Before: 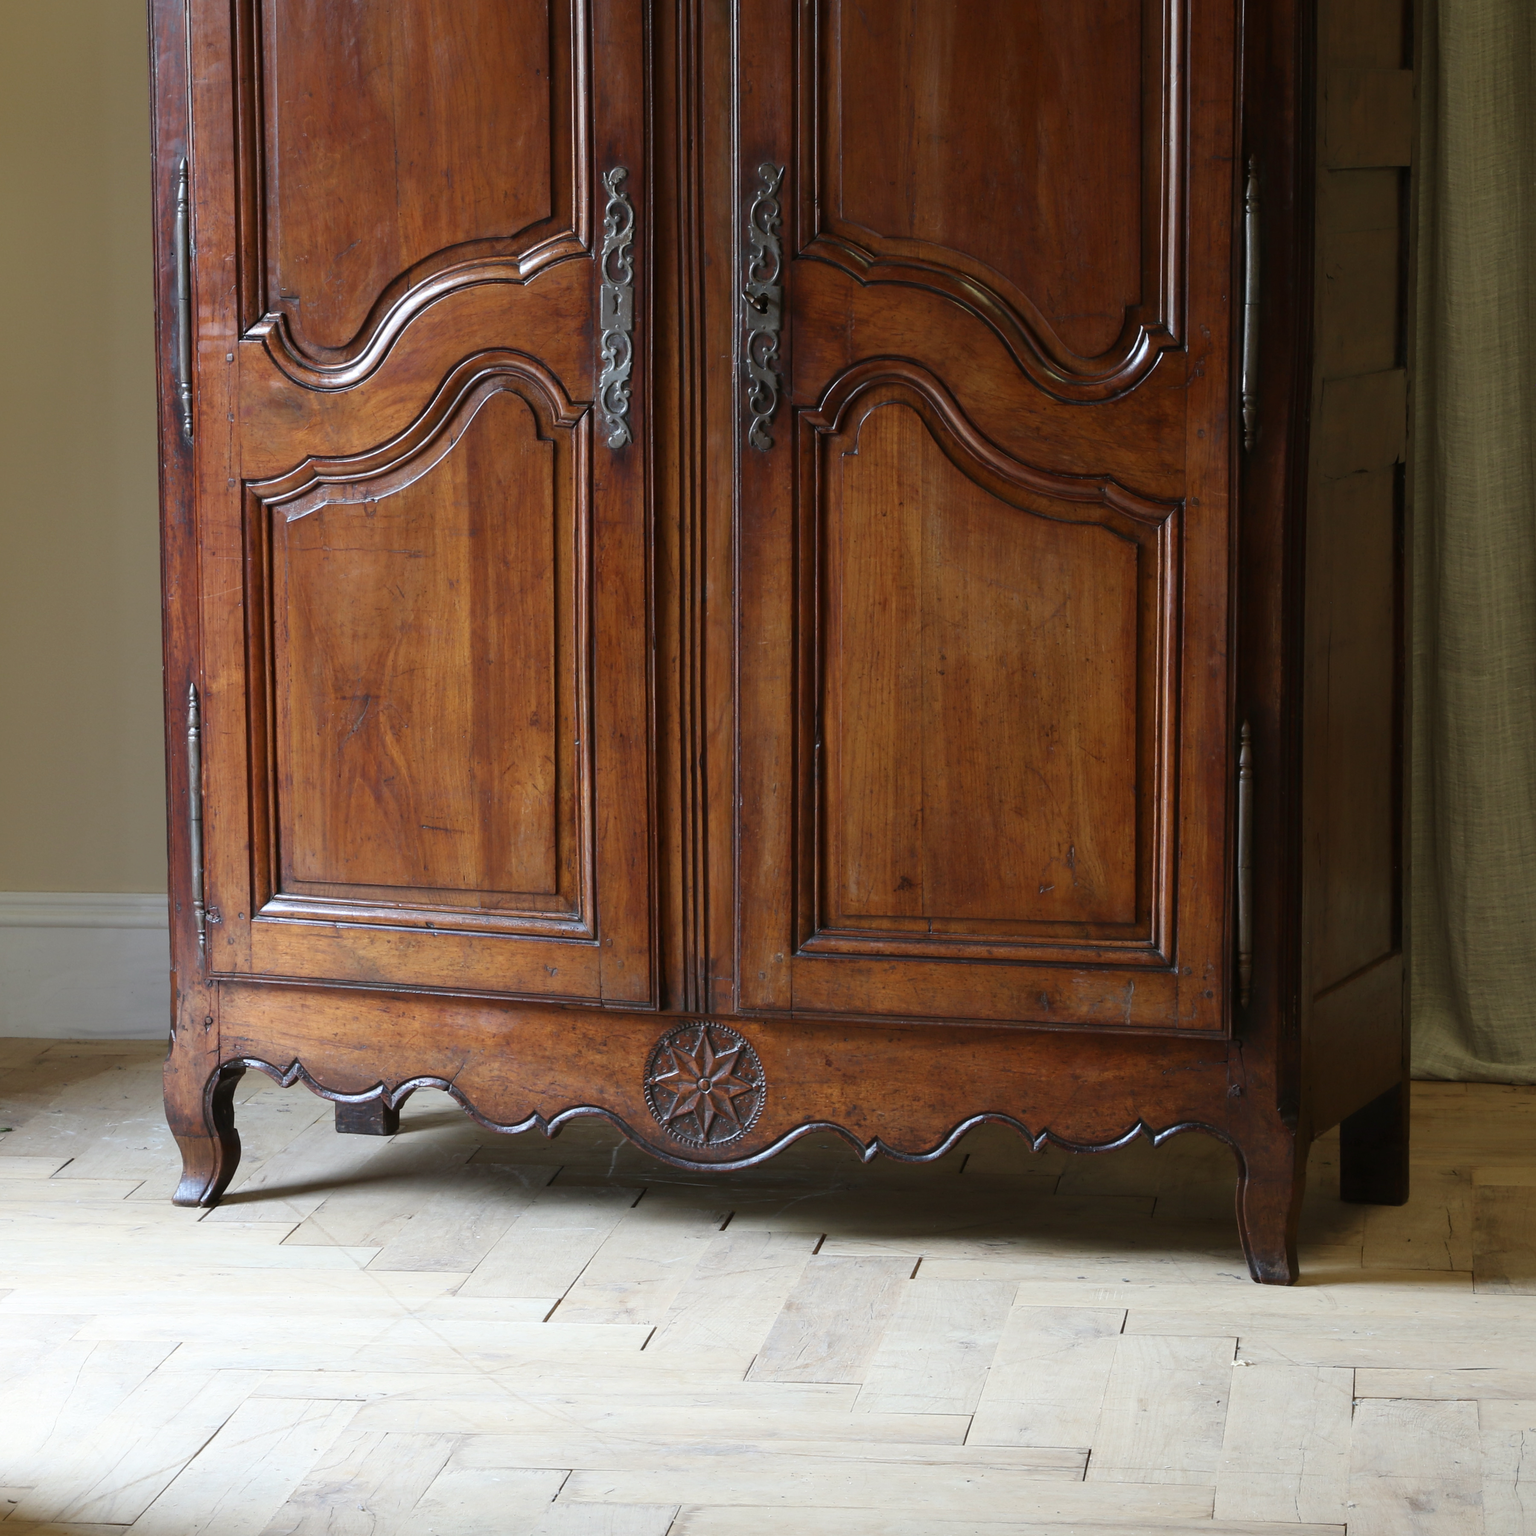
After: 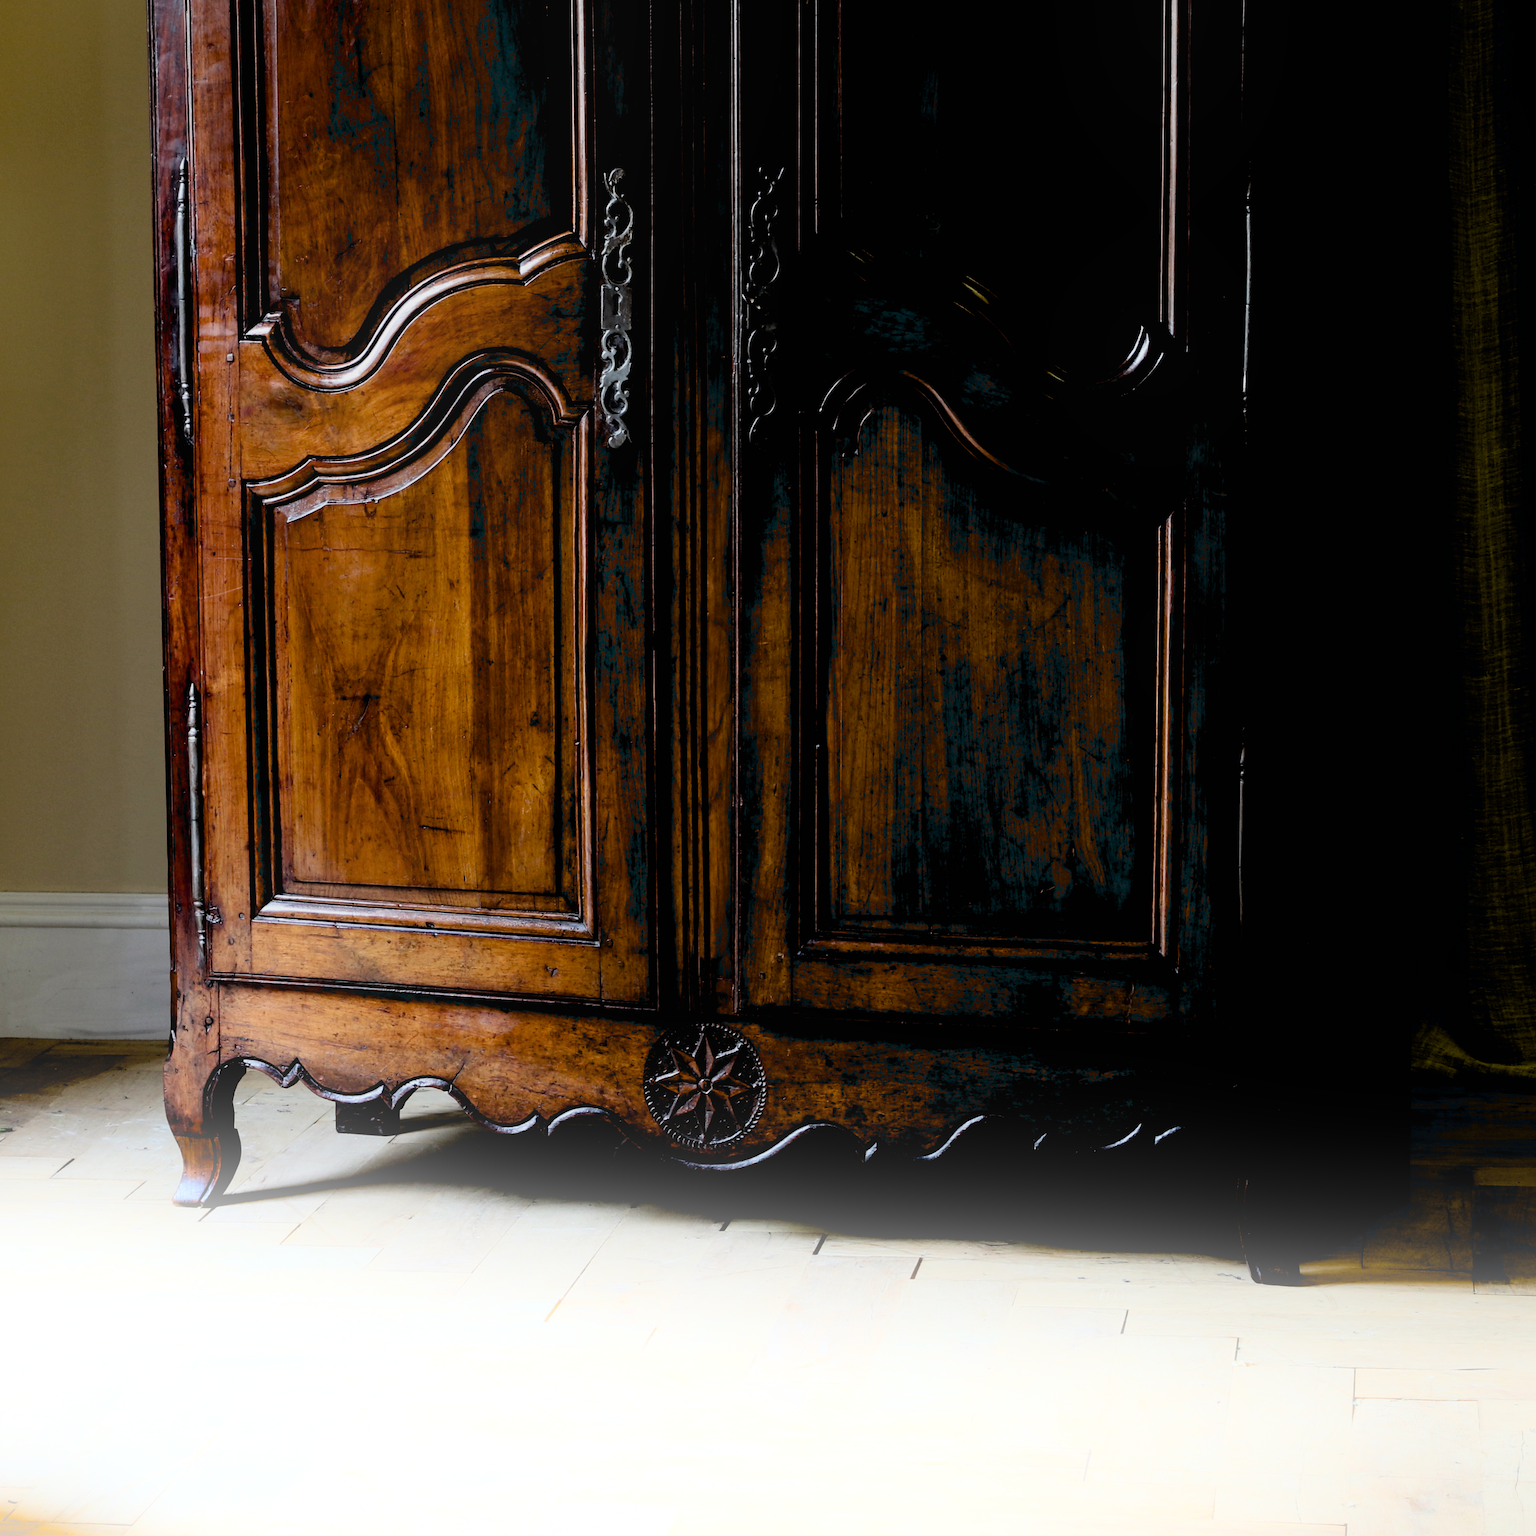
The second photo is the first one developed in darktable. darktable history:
exposure: black level correction 0.056, compensate highlight preservation false
bloom: size 40%
filmic rgb: black relative exposure -5 EV, hardness 2.88, contrast 1.5
